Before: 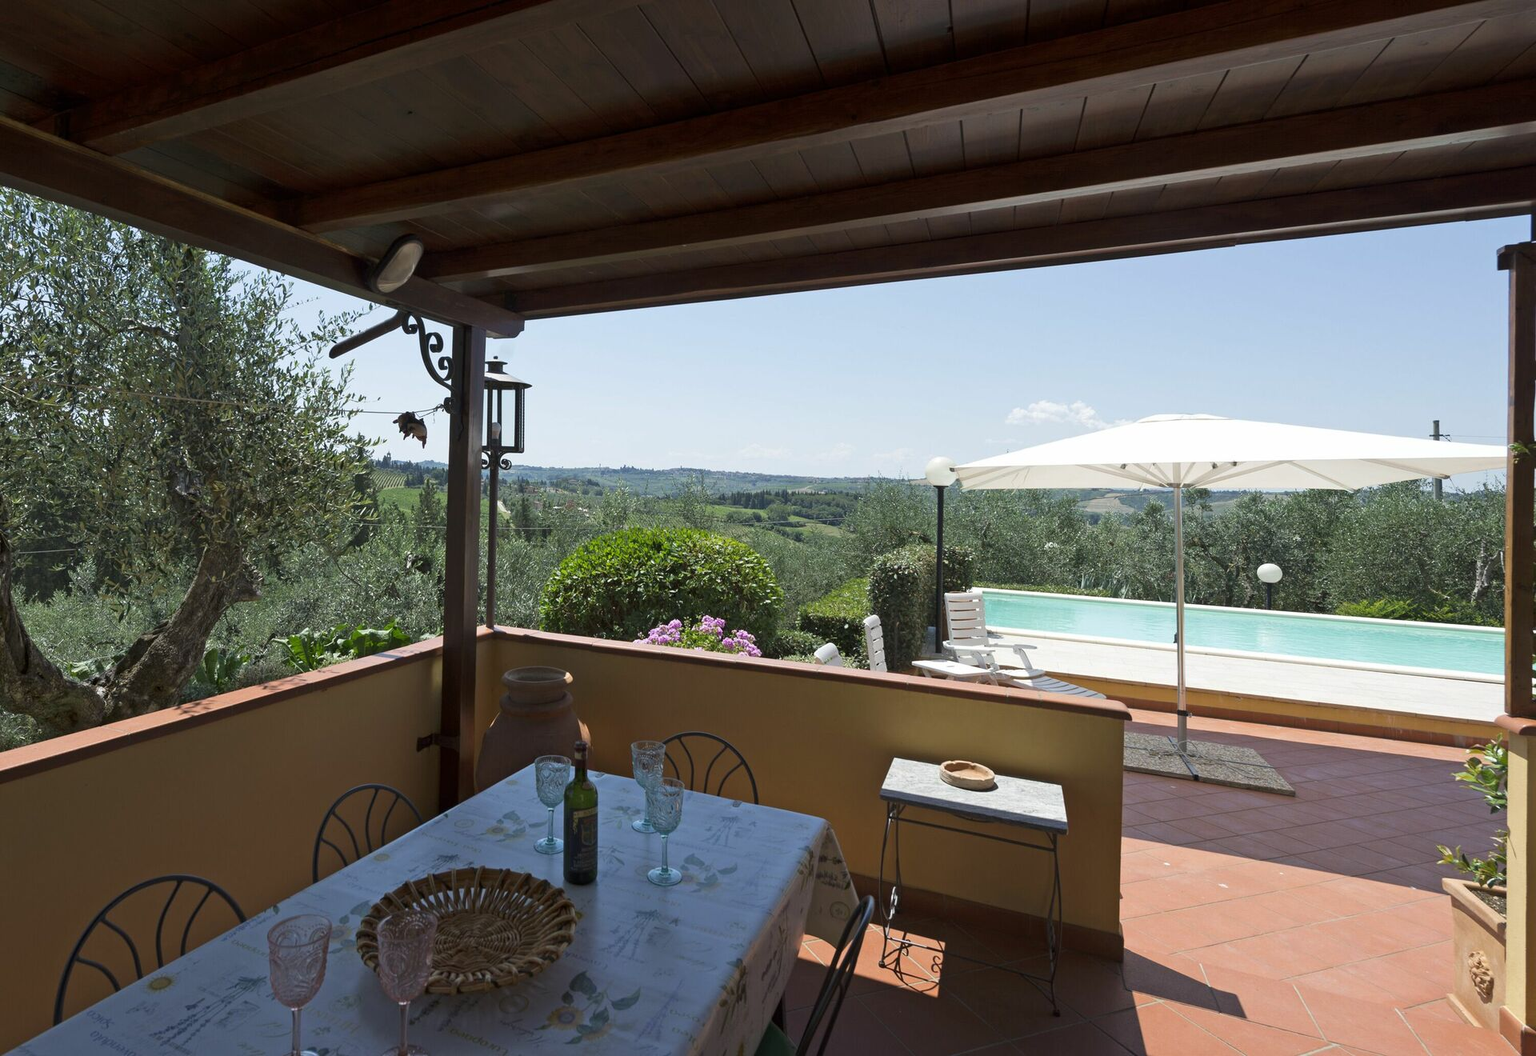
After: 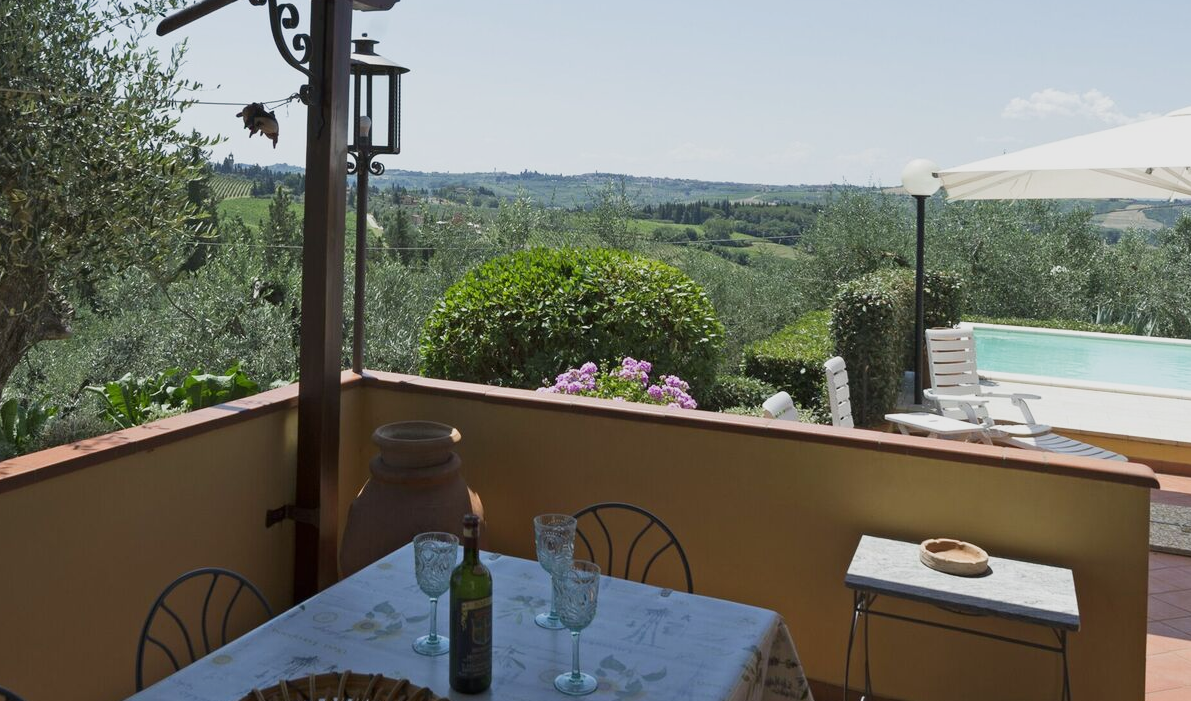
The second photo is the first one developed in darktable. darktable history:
crop: left 13.312%, top 31.28%, right 24.627%, bottom 15.582%
sigmoid: contrast 1.22, skew 0.65
